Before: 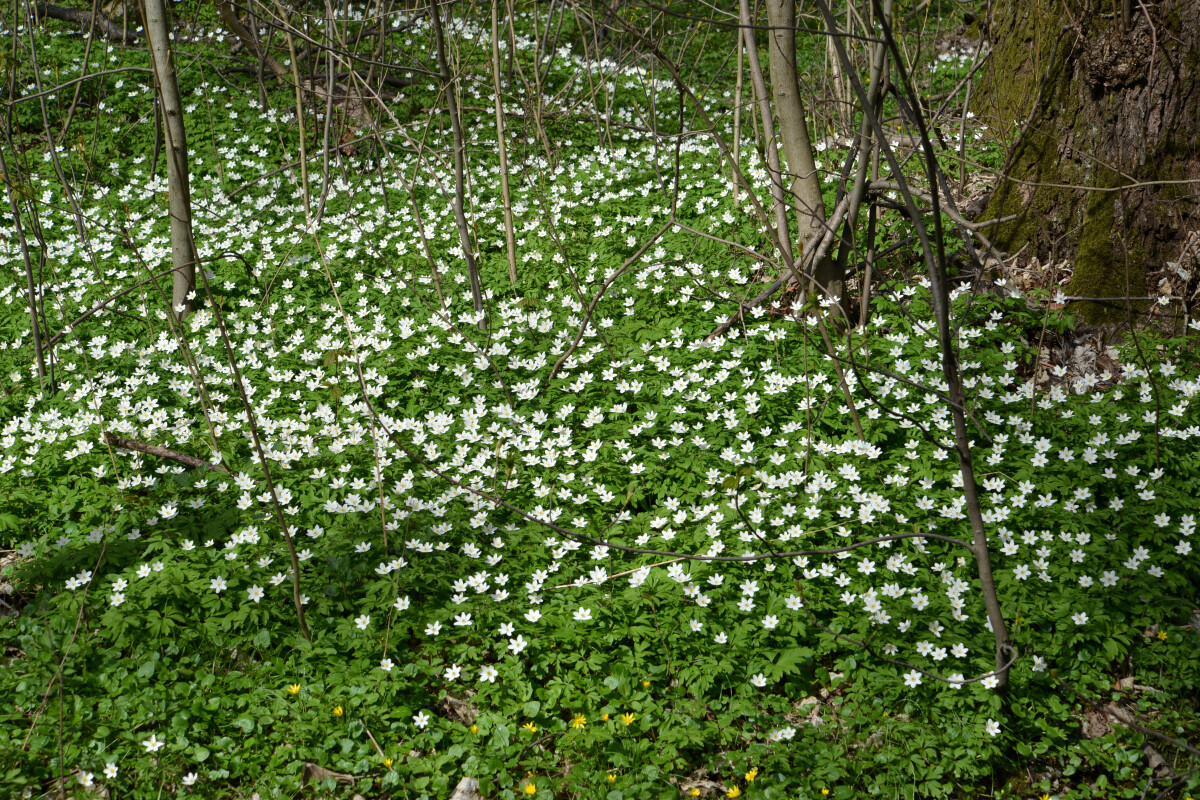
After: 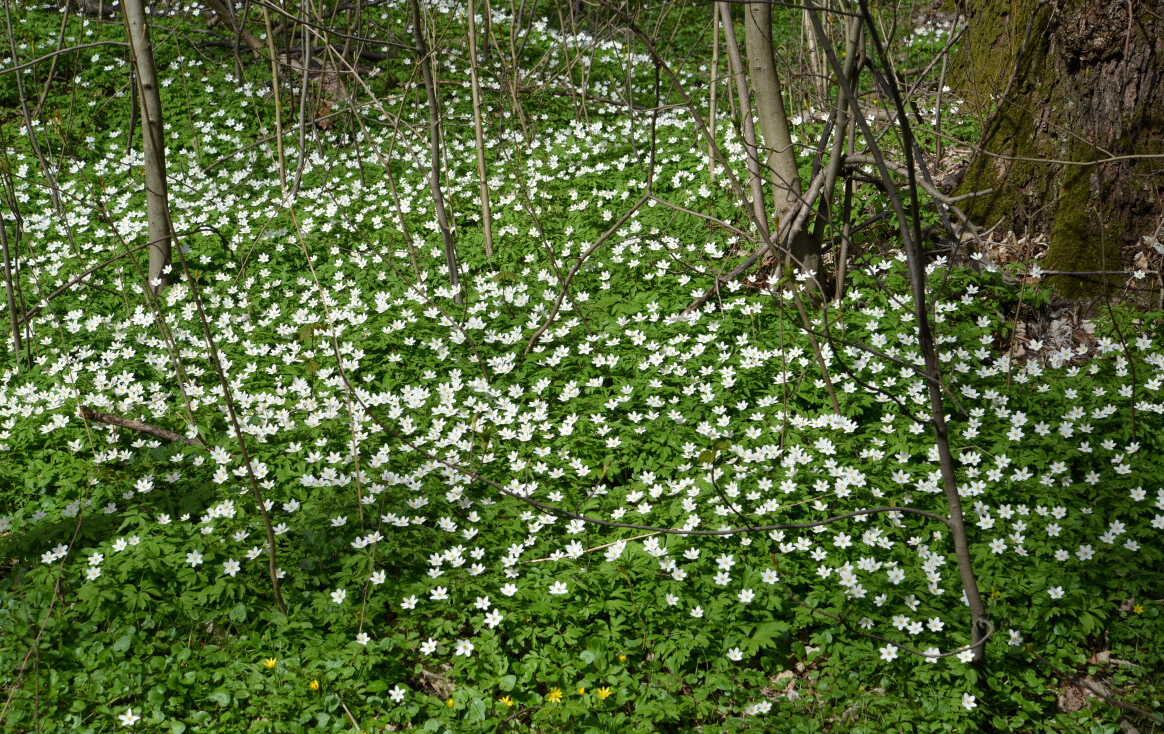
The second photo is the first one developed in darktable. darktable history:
crop: left 2.031%, top 3.266%, right 0.907%, bottom 4.876%
